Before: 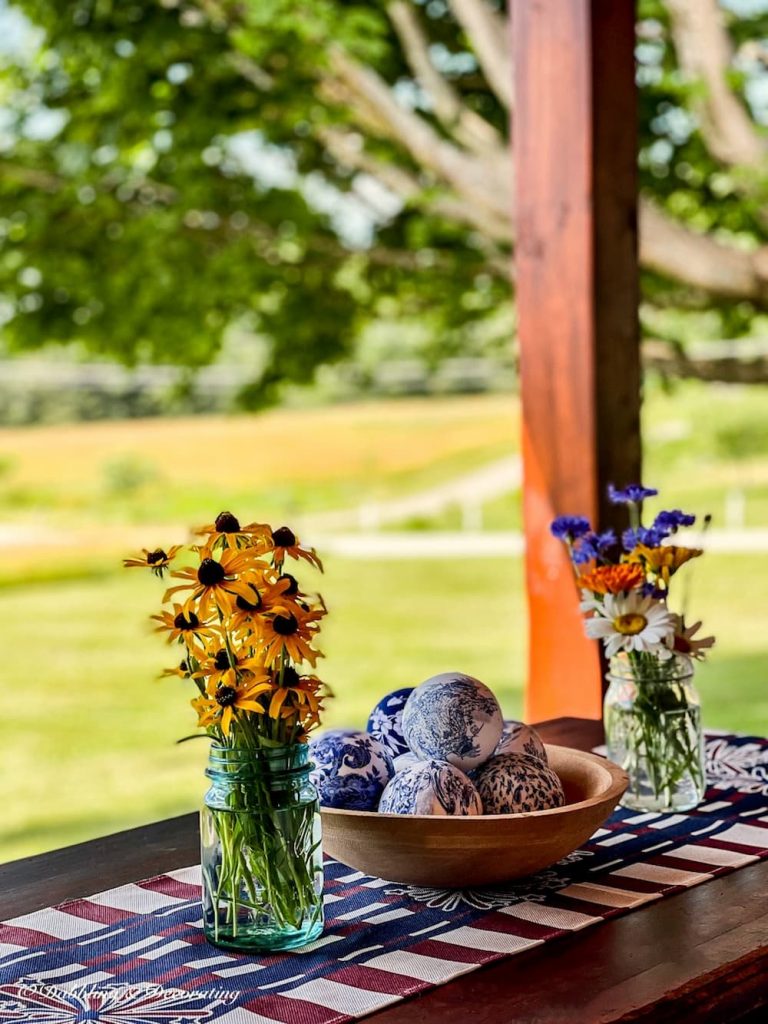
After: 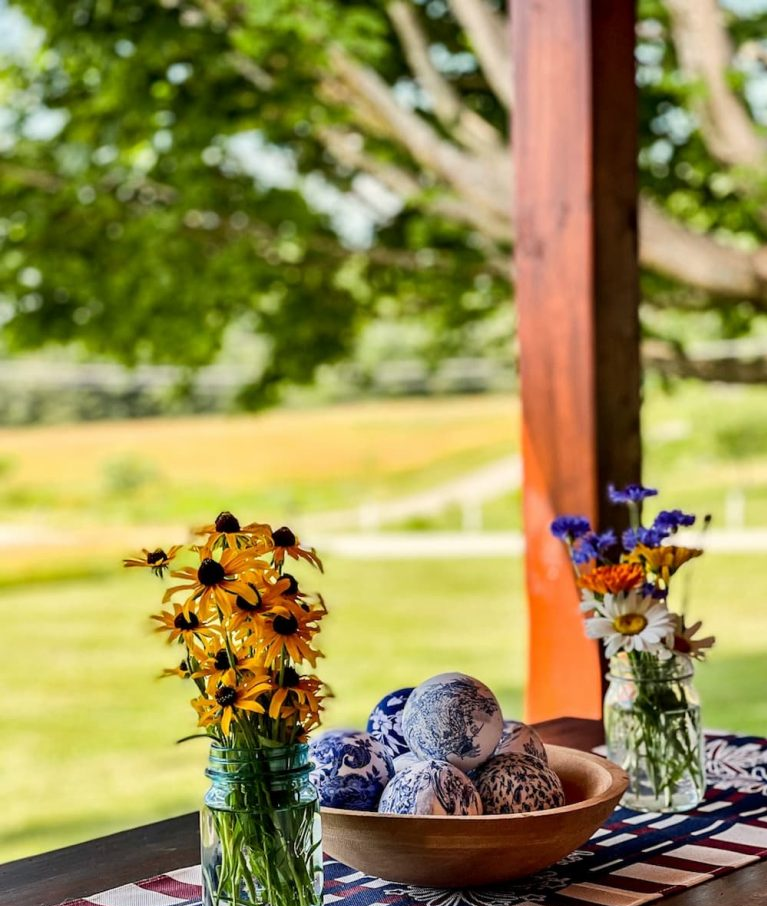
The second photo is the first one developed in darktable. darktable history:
crop and rotate: top 0%, bottom 11.506%
